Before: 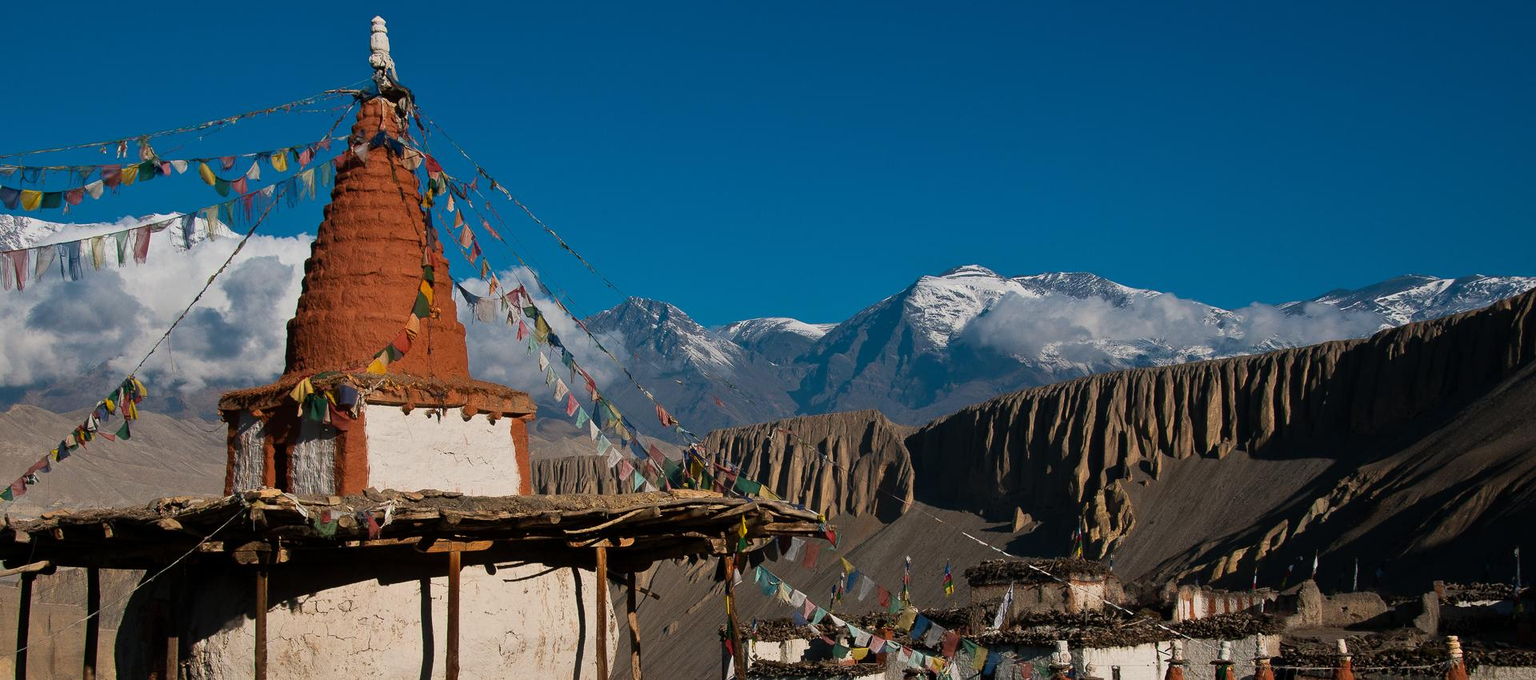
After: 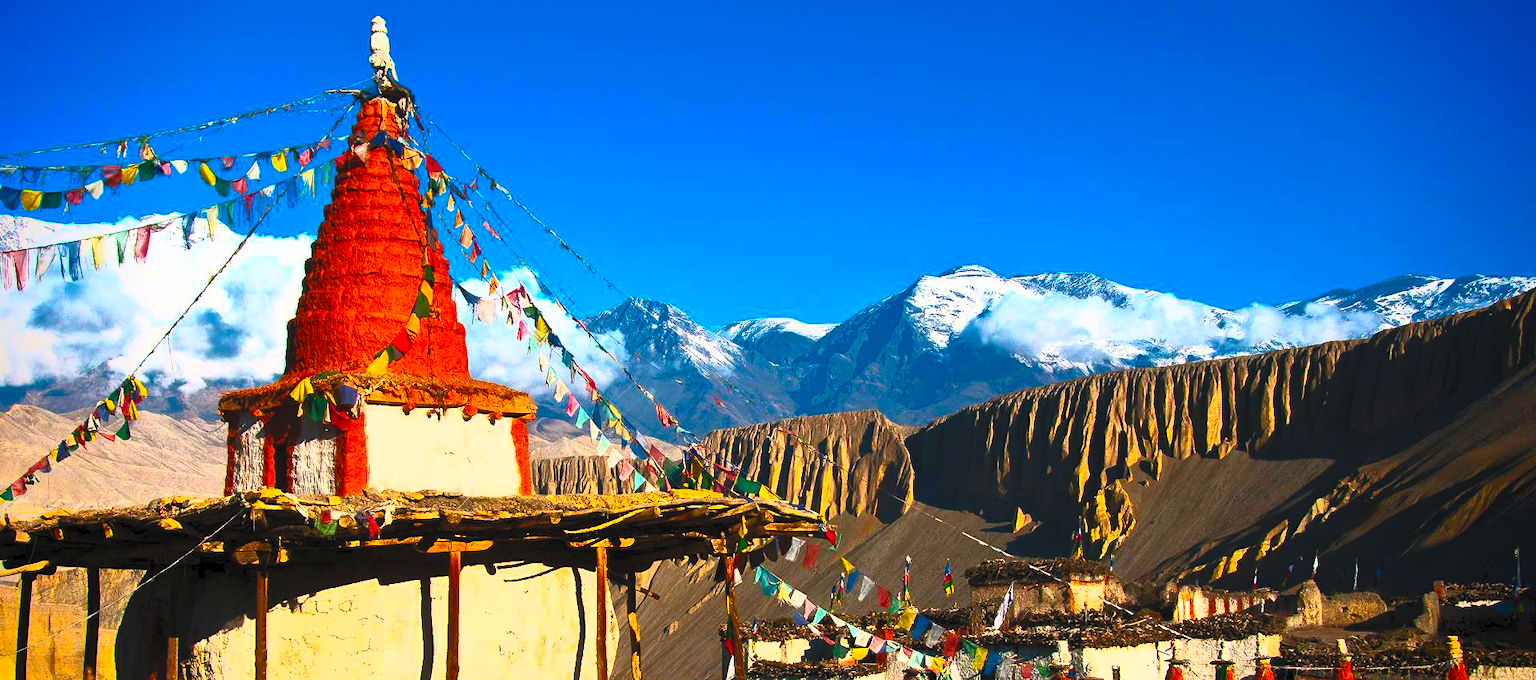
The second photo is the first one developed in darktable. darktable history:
vignetting: saturation 0.375
contrast brightness saturation: contrast 0.987, brightness 0.992, saturation 0.985
color balance rgb: perceptual saturation grading › global saturation 60.616%, perceptual saturation grading › highlights 19.92%, perceptual saturation grading › shadows -49.356%, perceptual brilliance grading › highlights 11.23%
